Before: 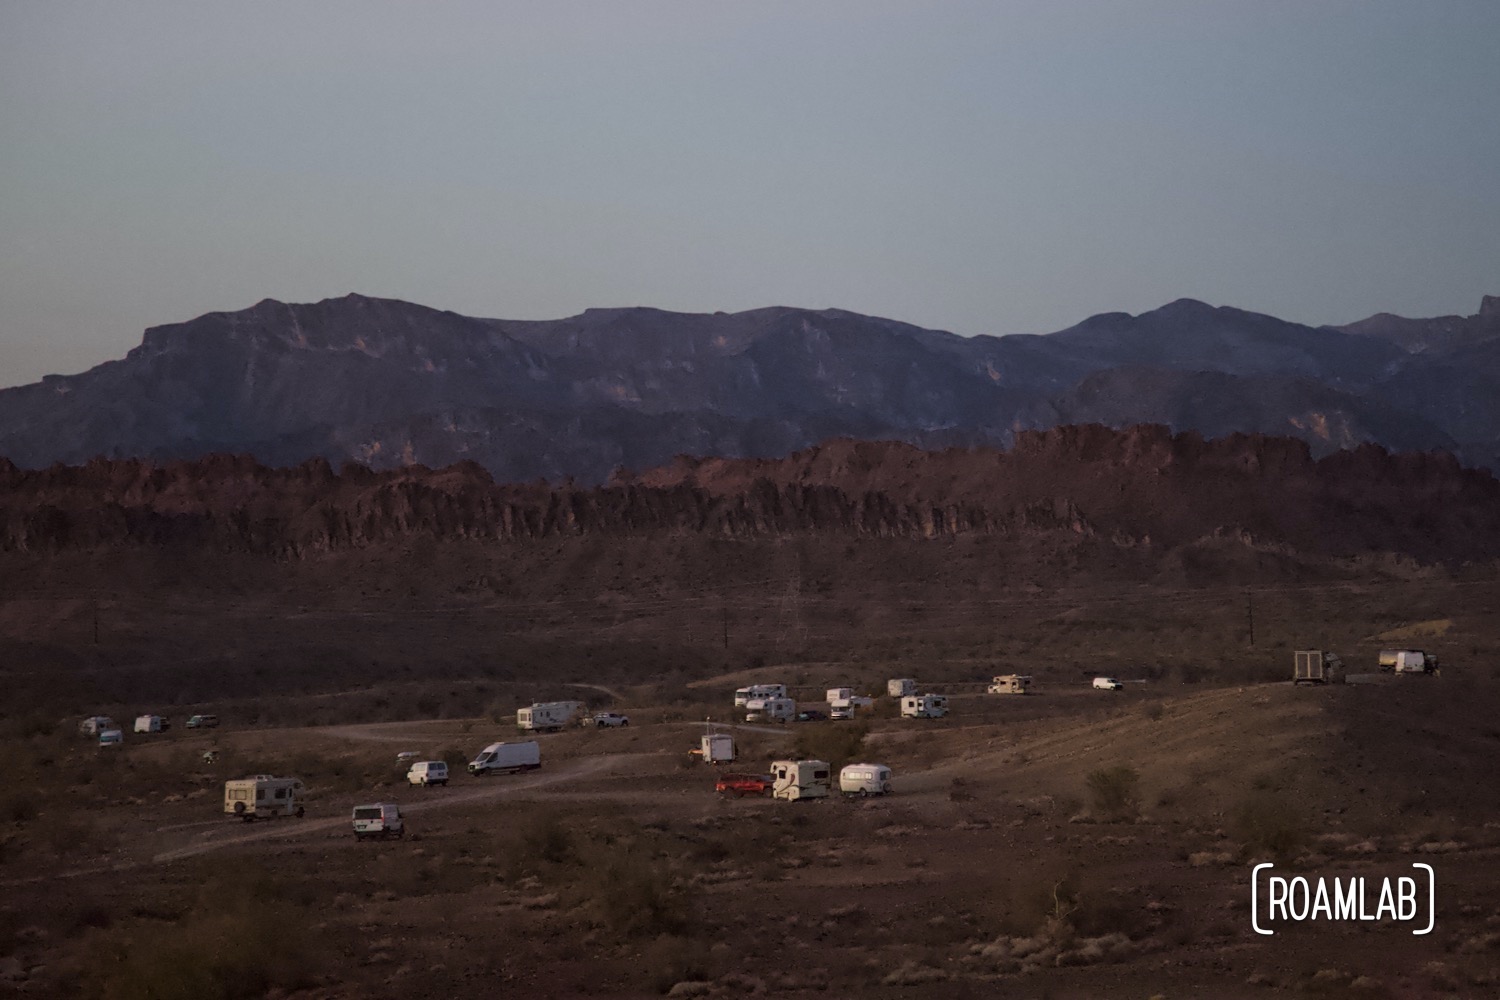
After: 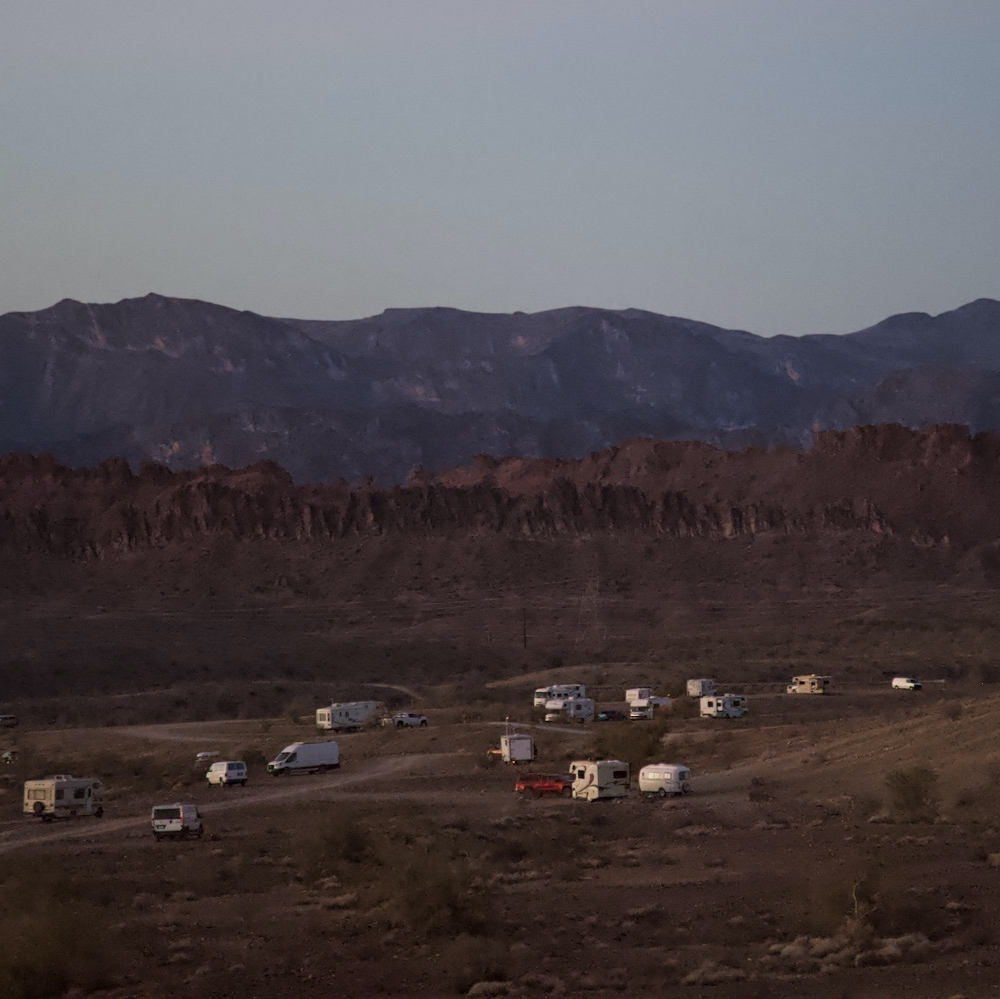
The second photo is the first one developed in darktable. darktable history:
crop and rotate: left 13.431%, right 19.888%
